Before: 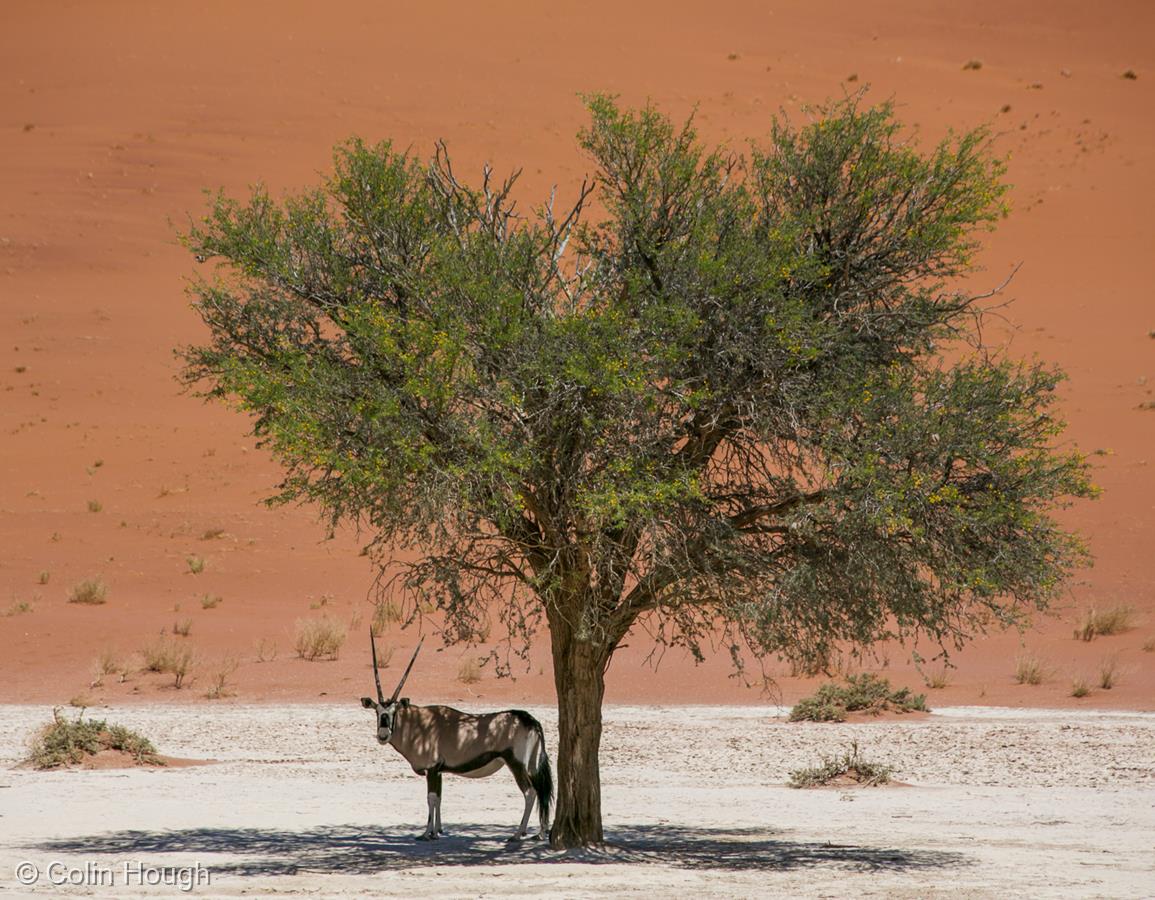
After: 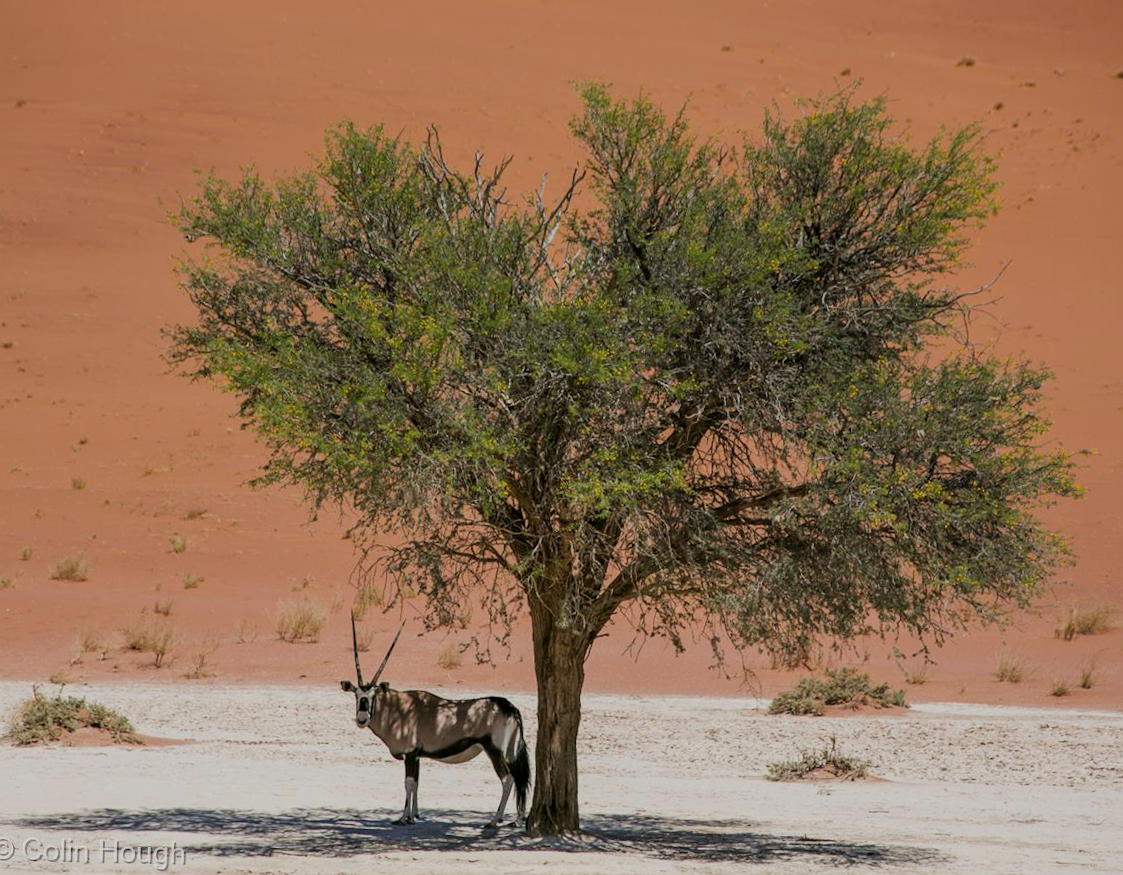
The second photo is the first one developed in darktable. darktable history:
filmic rgb: black relative exposure -7.78 EV, white relative exposure 4.28 EV, threshold 5.97 EV, hardness 3.89, iterations of high-quality reconstruction 0, contrast in shadows safe, enable highlight reconstruction true
crop and rotate: angle -1.26°
